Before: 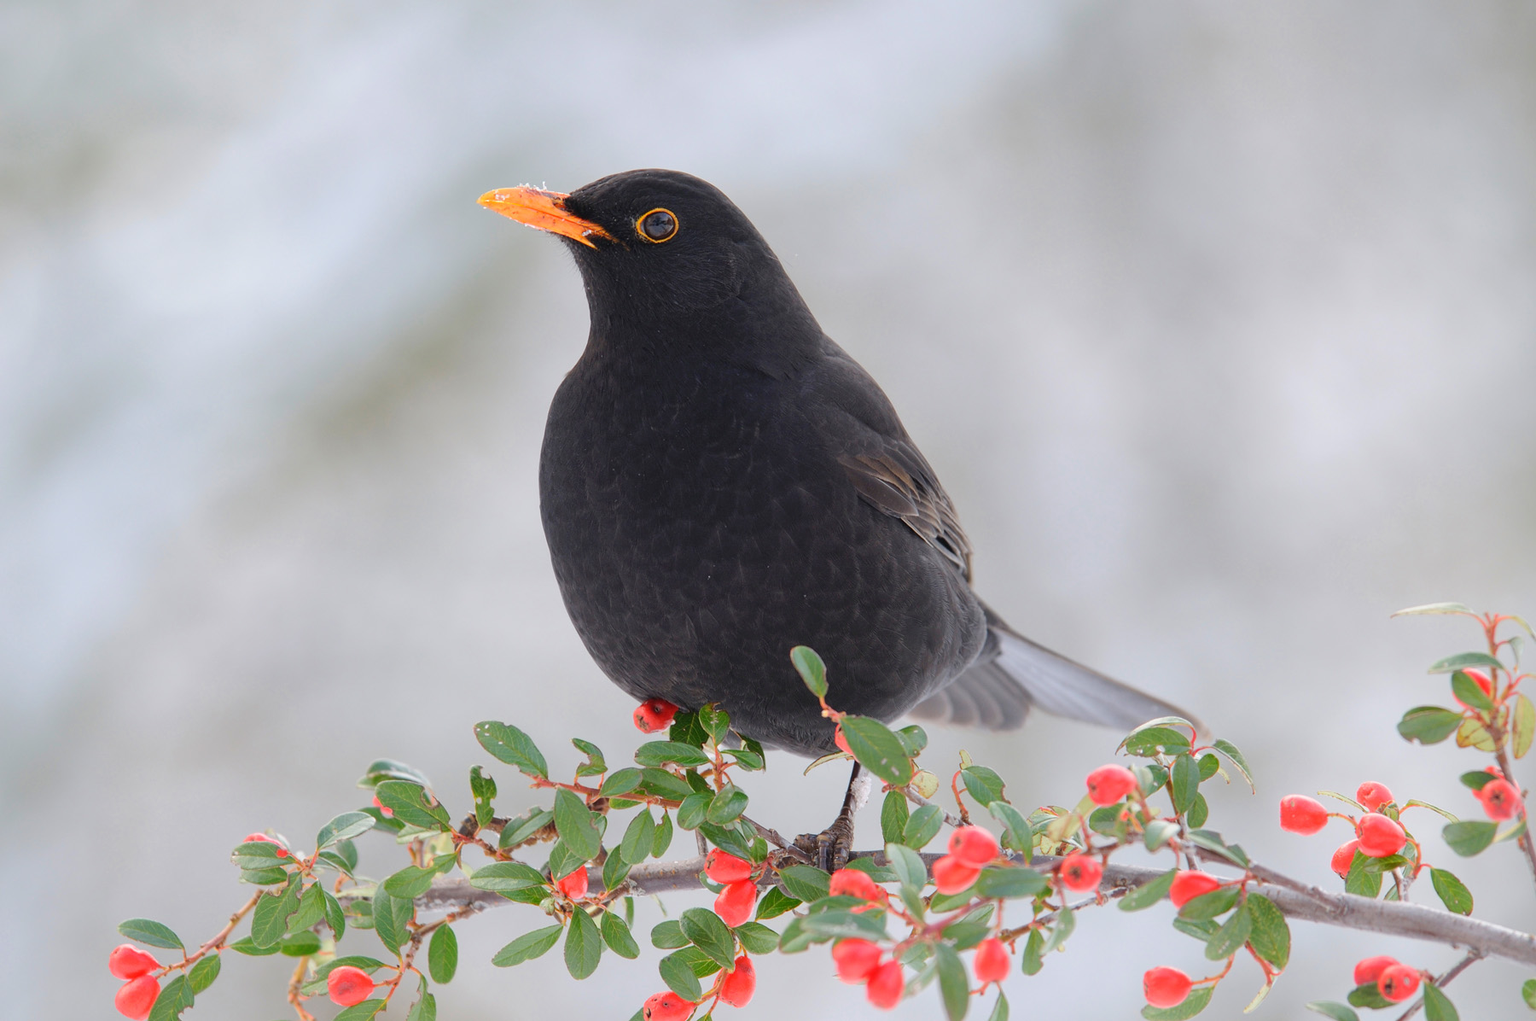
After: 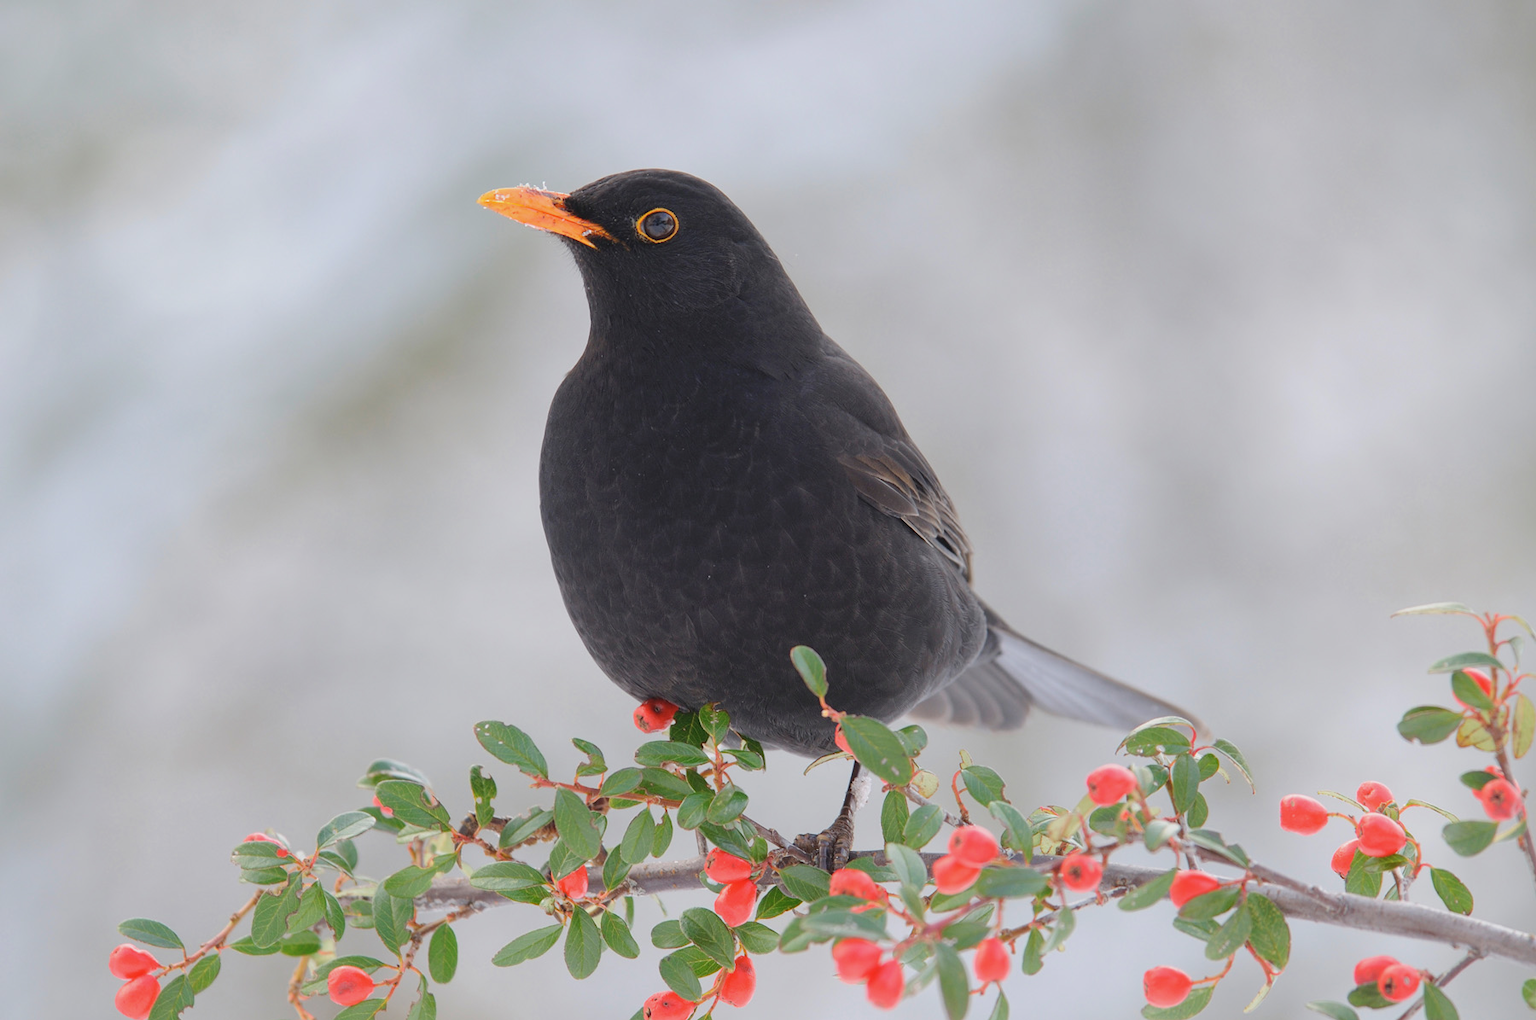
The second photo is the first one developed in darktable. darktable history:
contrast brightness saturation: contrast -0.096, saturation -0.083
